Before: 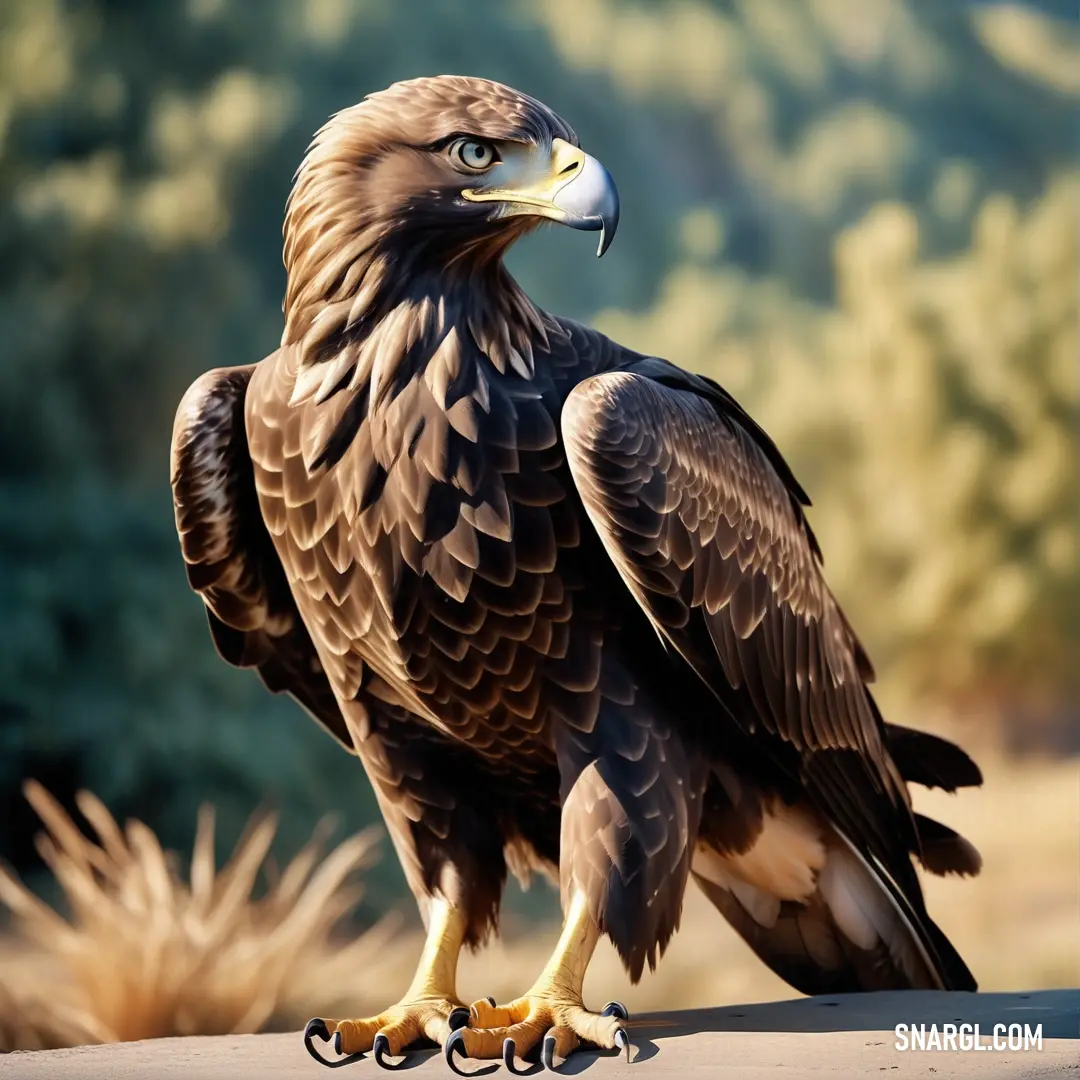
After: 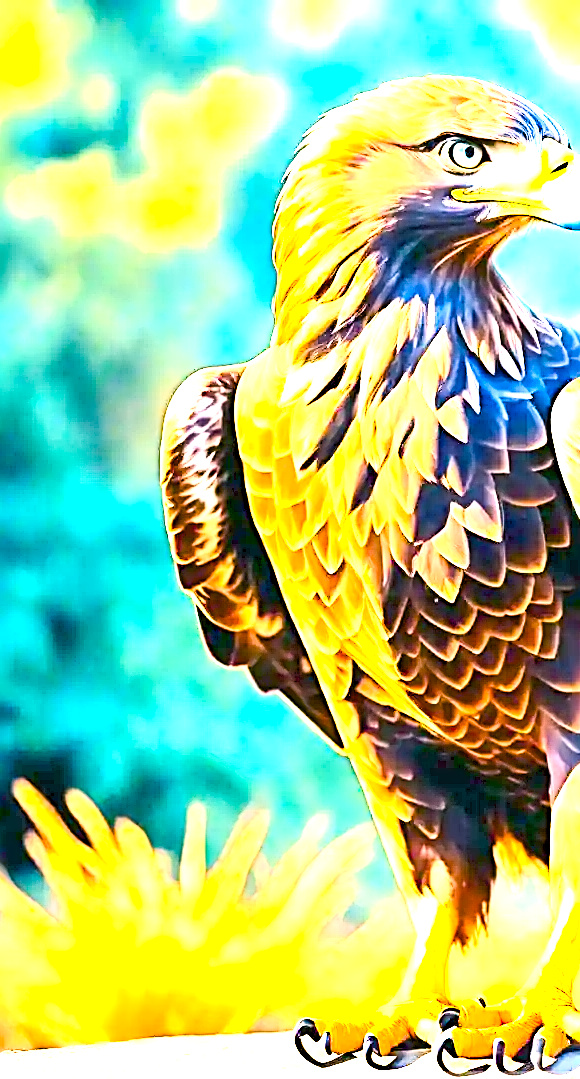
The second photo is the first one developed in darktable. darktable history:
exposure: black level correction 0, exposure 3.928 EV, compensate exposure bias true, compensate highlight preservation false
sharpen: radius 3.034, amount 0.76
contrast equalizer: octaves 7, y [[0.5 ×4, 0.525, 0.667], [0.5 ×6], [0.5 ×6], [0 ×4, 0.042, 0], [0, 0, 0.004, 0.1, 0.191, 0.131]]
contrast brightness saturation: contrast 0.198, brightness 0.162, saturation 0.224
crop: left 1.012%, right 45.224%, bottom 0.092%
color balance rgb: power › luminance -8.011%, power › chroma 2.273%, power › hue 223.07°, linear chroma grading › global chroma 12.668%, perceptual saturation grading › global saturation 27.473%, perceptual saturation grading › highlights -28.445%, perceptual saturation grading › mid-tones 15.146%, perceptual saturation grading › shadows 33.933%, global vibrance 50.678%
